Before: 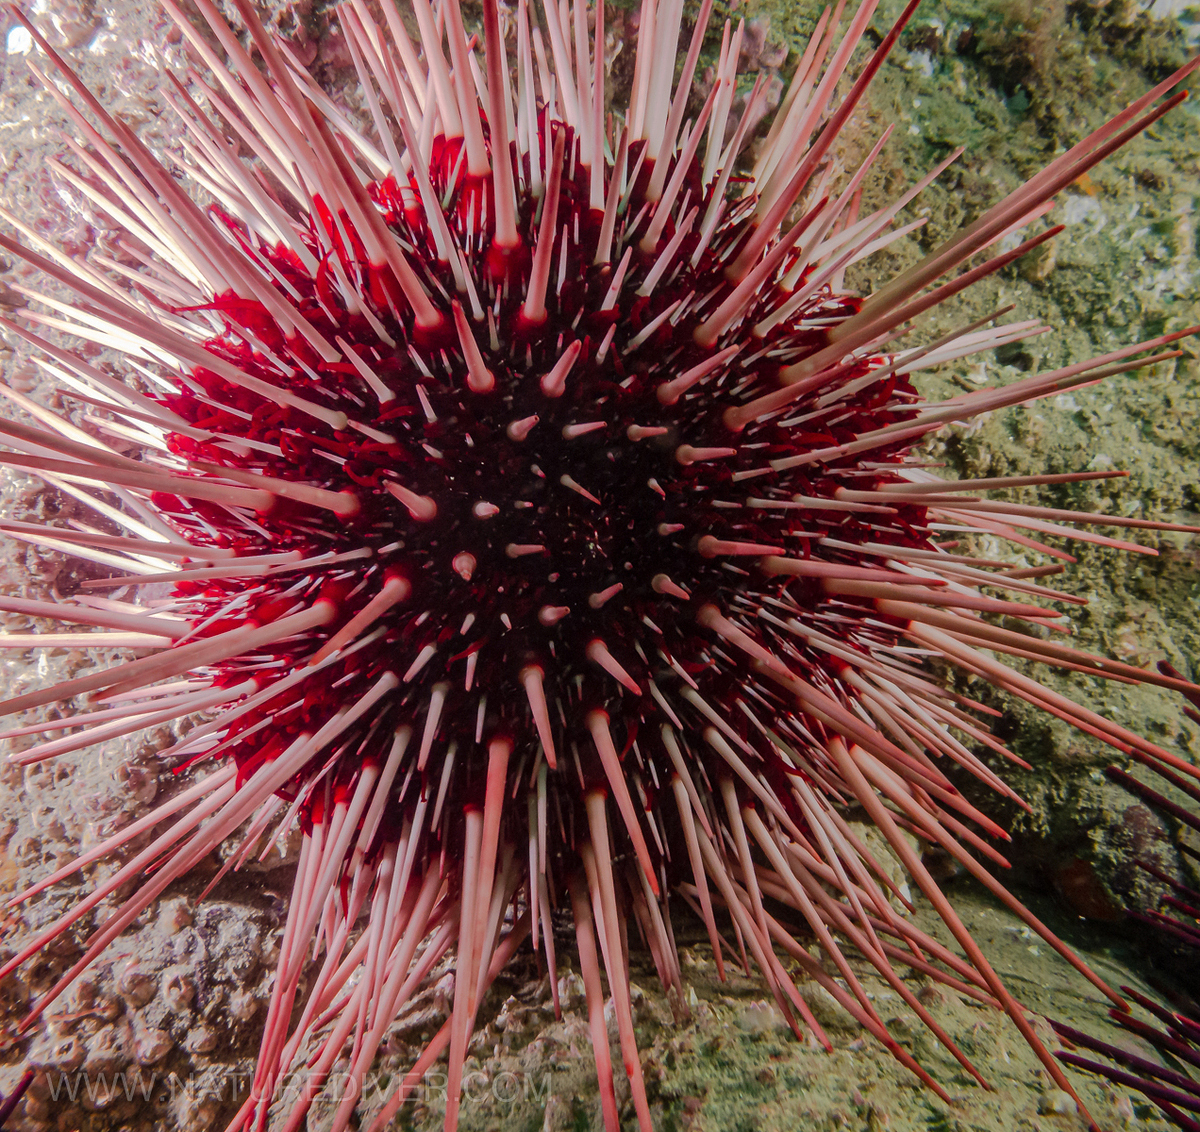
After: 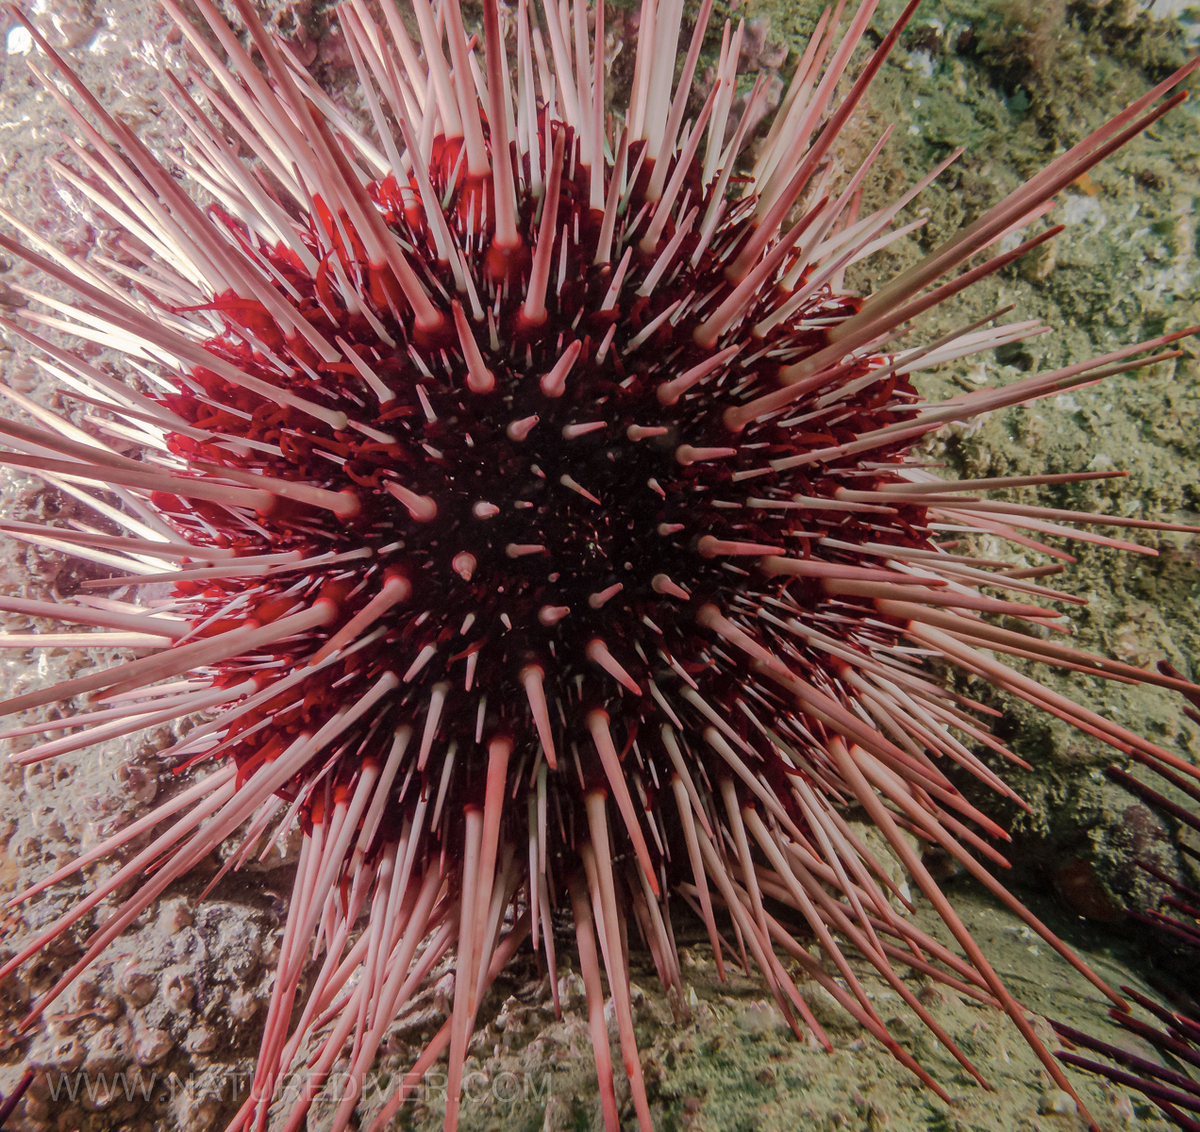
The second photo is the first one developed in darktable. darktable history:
shadows and highlights: shadows 25.72, highlights -25.15
color correction: highlights b* 0.022, saturation 0.832
color calibration: x 0.343, y 0.357, temperature 5117.3 K
